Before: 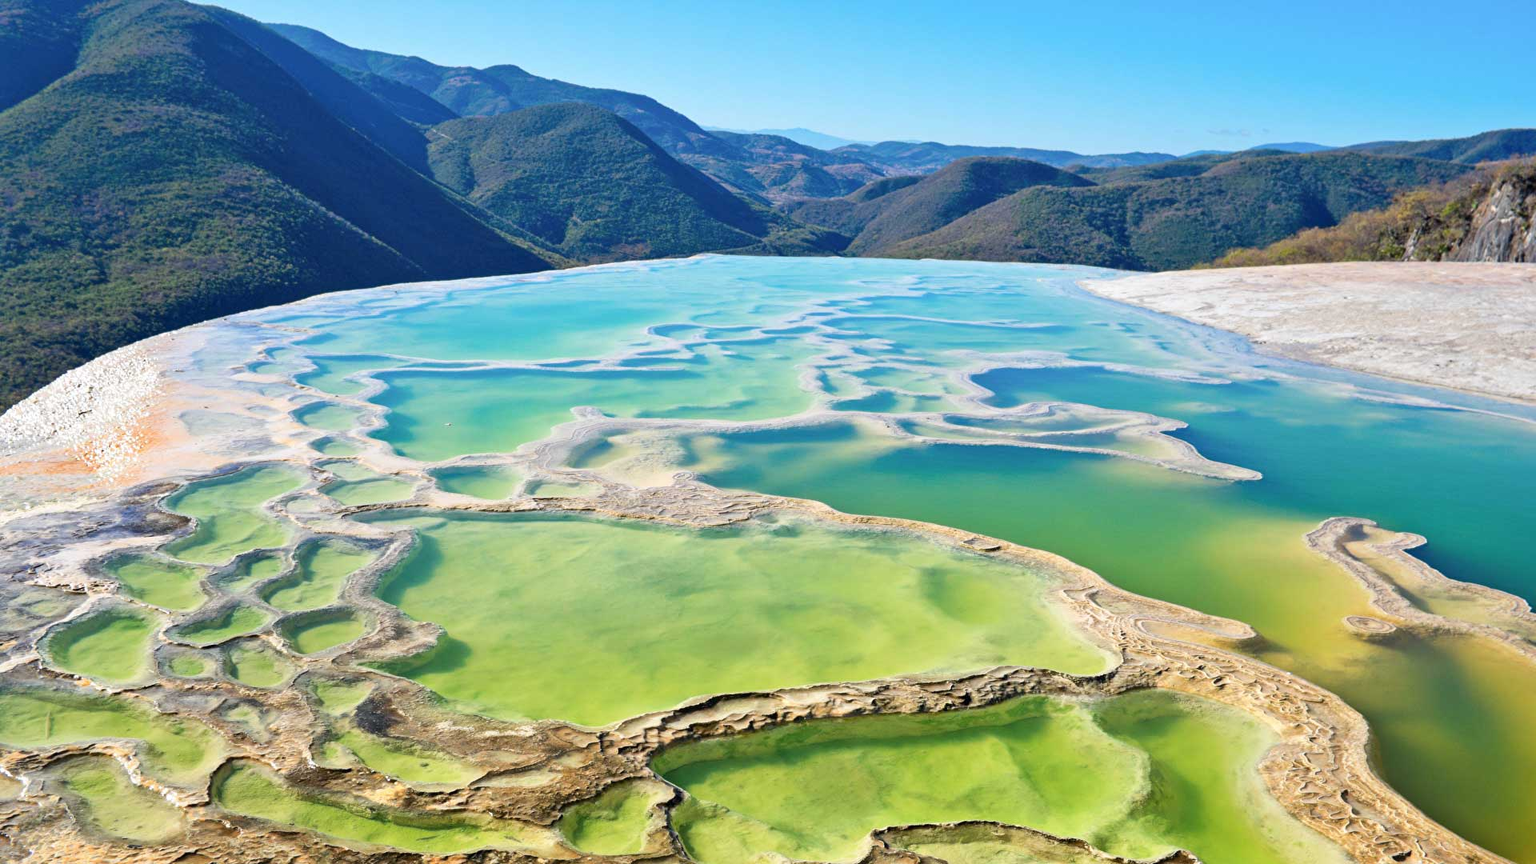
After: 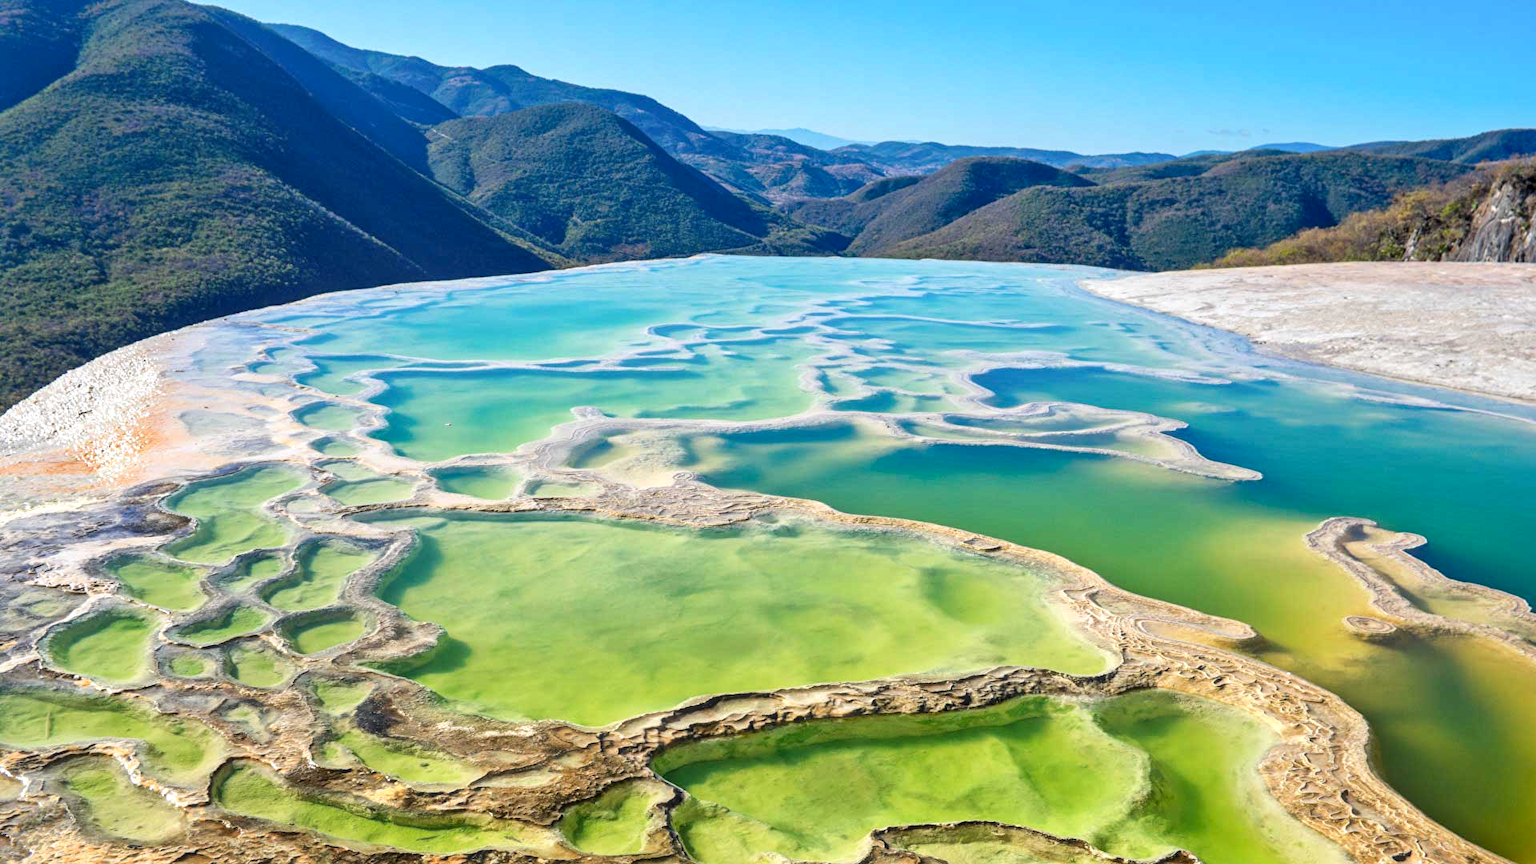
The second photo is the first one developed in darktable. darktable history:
local contrast: detail 130%
color contrast: green-magenta contrast 1.1, blue-yellow contrast 1.1, unbound 0
haze removal: strength -0.05
